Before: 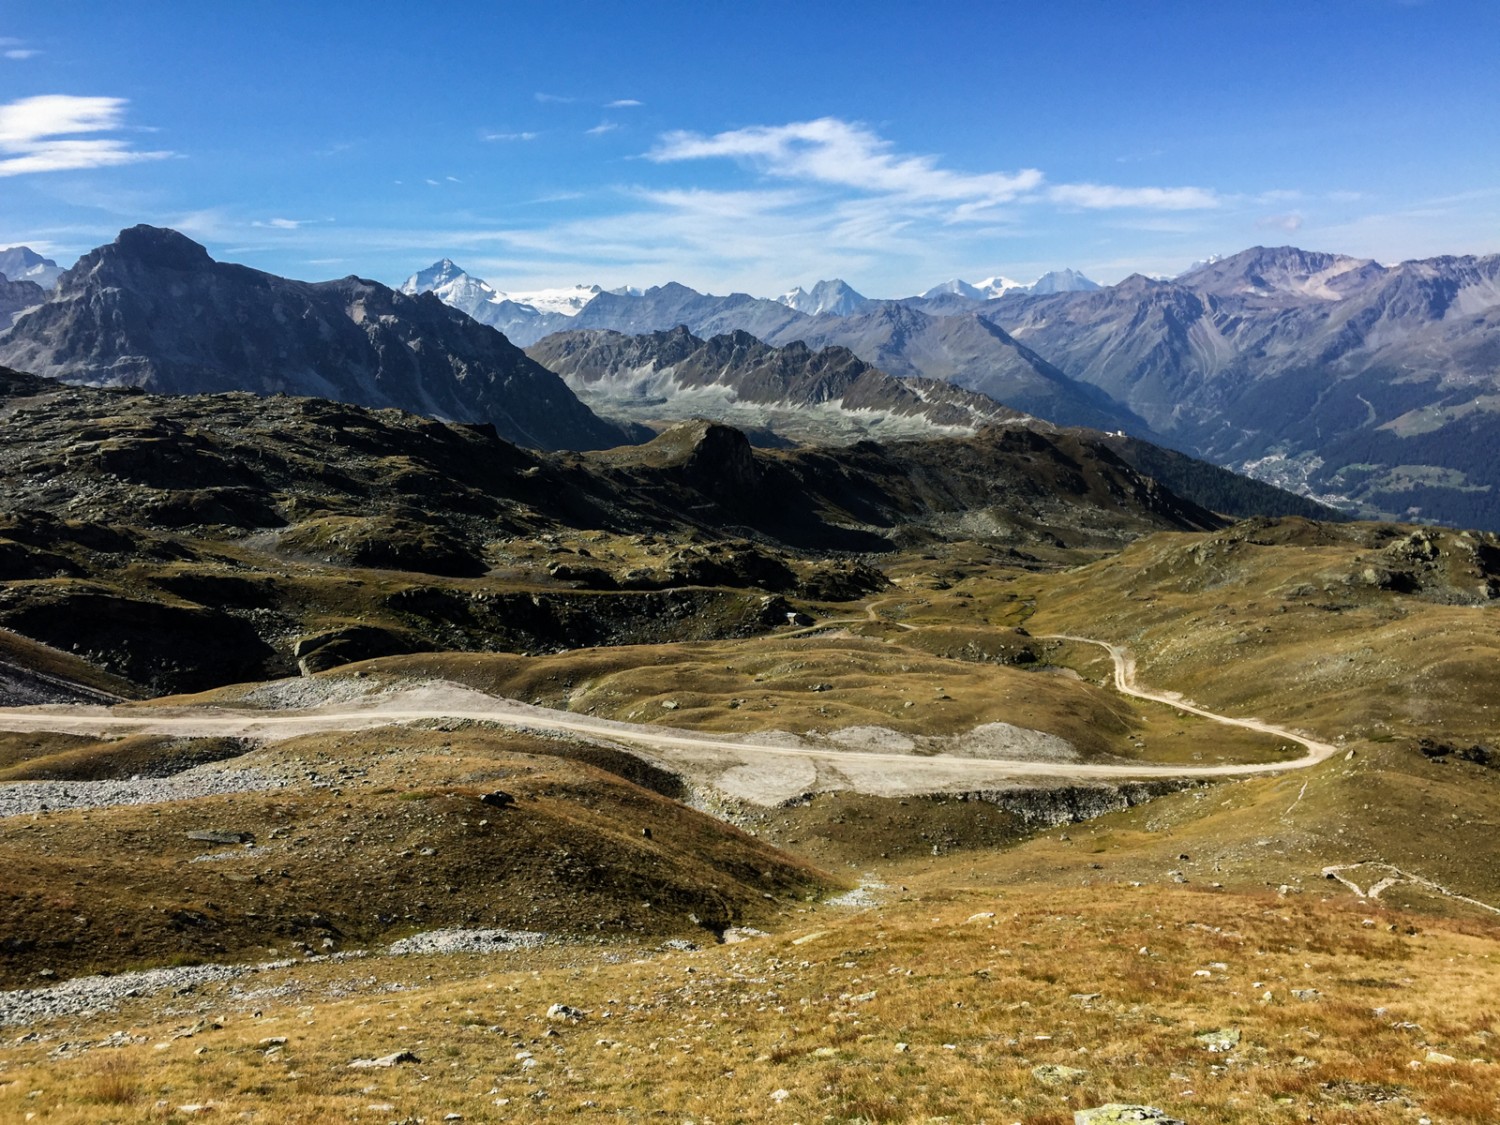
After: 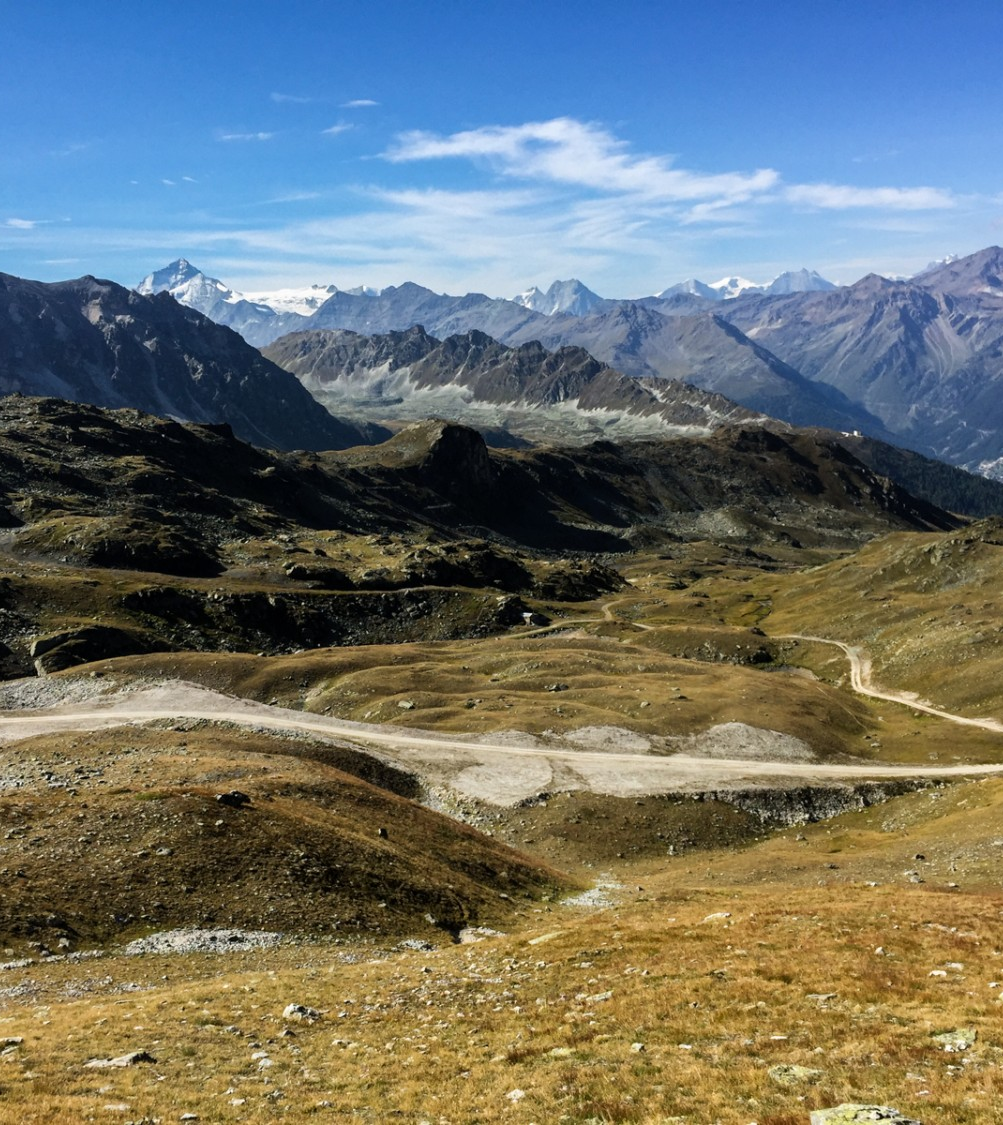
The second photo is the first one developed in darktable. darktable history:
crop and rotate: left 17.616%, right 15.457%
